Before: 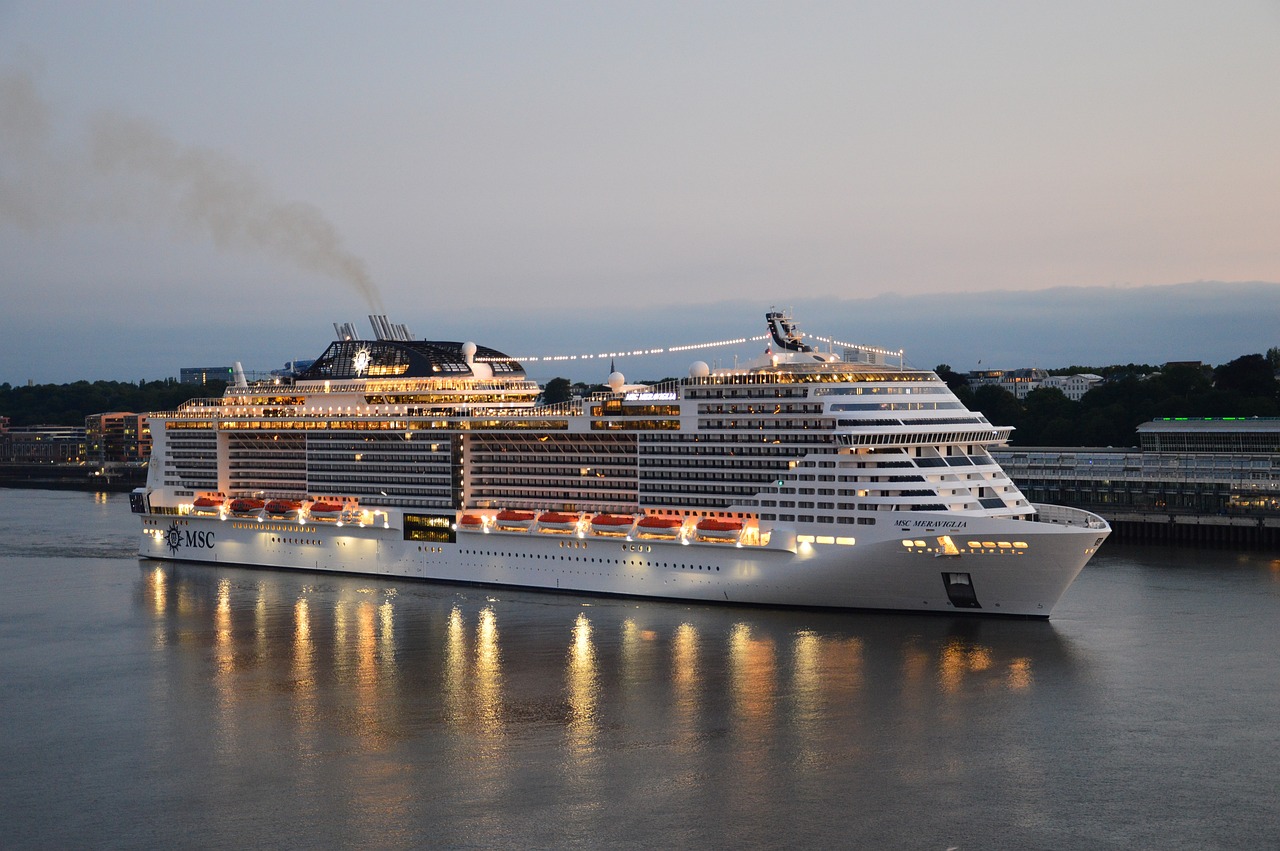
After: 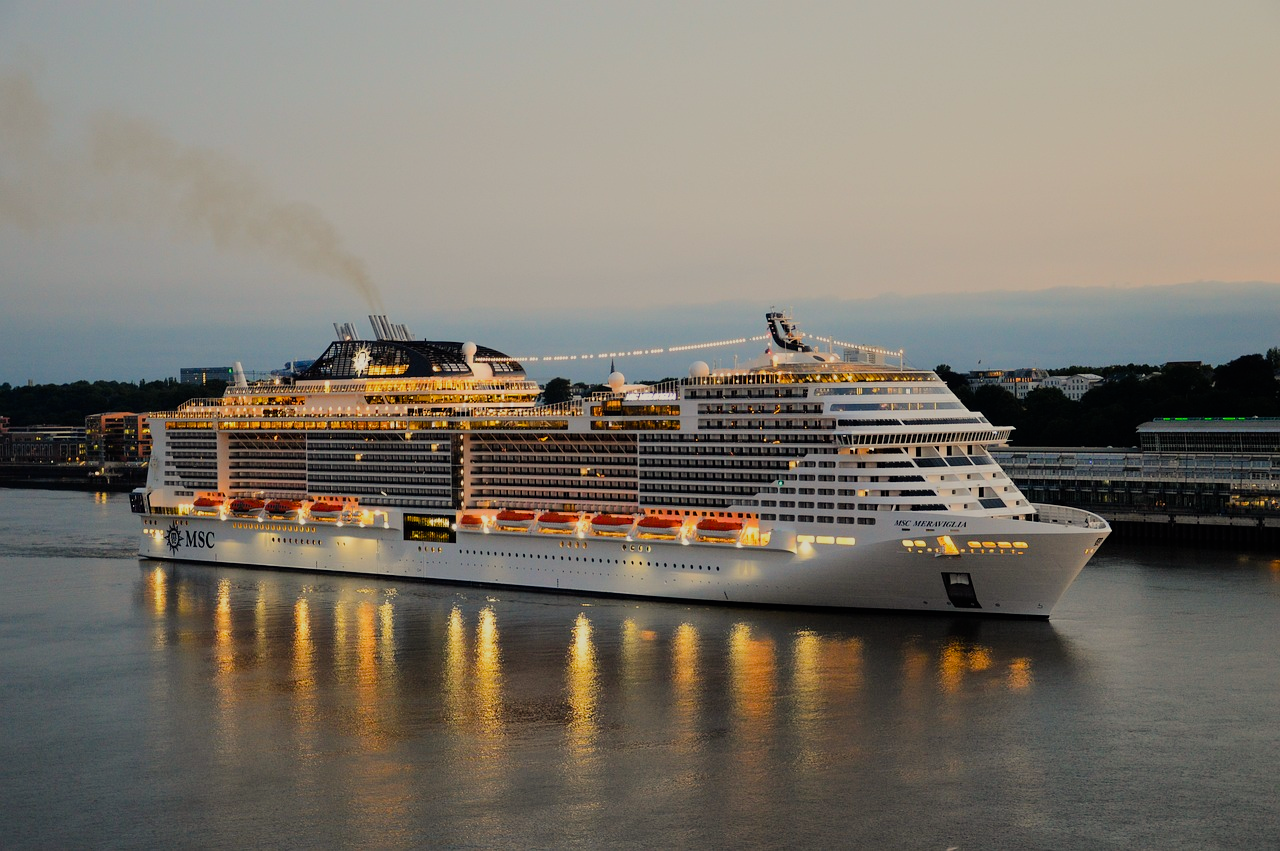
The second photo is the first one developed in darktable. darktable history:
color balance rgb: perceptual saturation grading › global saturation 20%, global vibrance 20%
filmic rgb: black relative exposure -7.65 EV, white relative exposure 4.56 EV, hardness 3.61
white balance: red 1.029, blue 0.92
